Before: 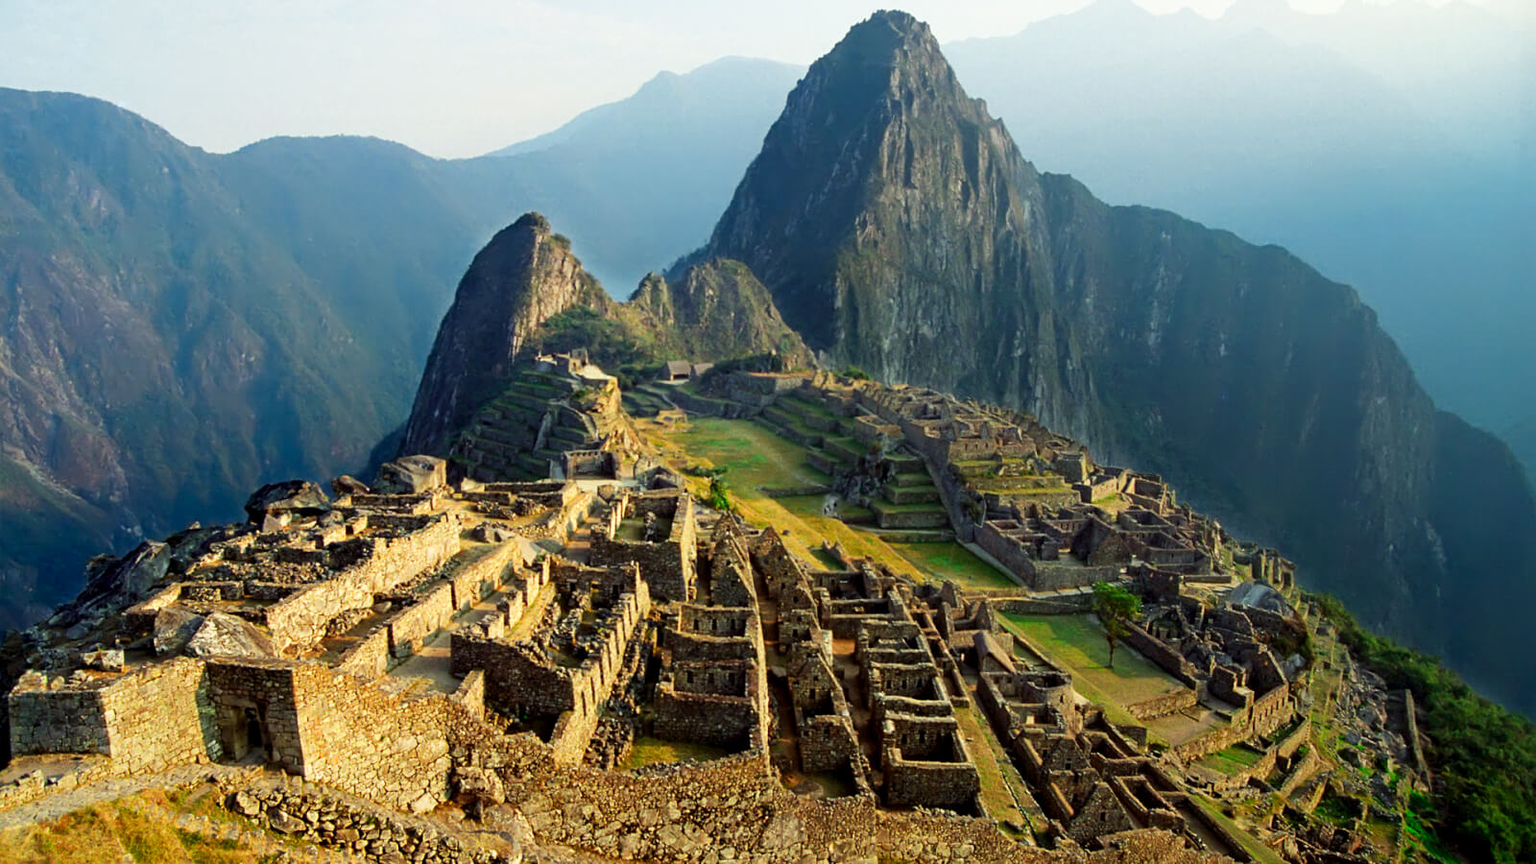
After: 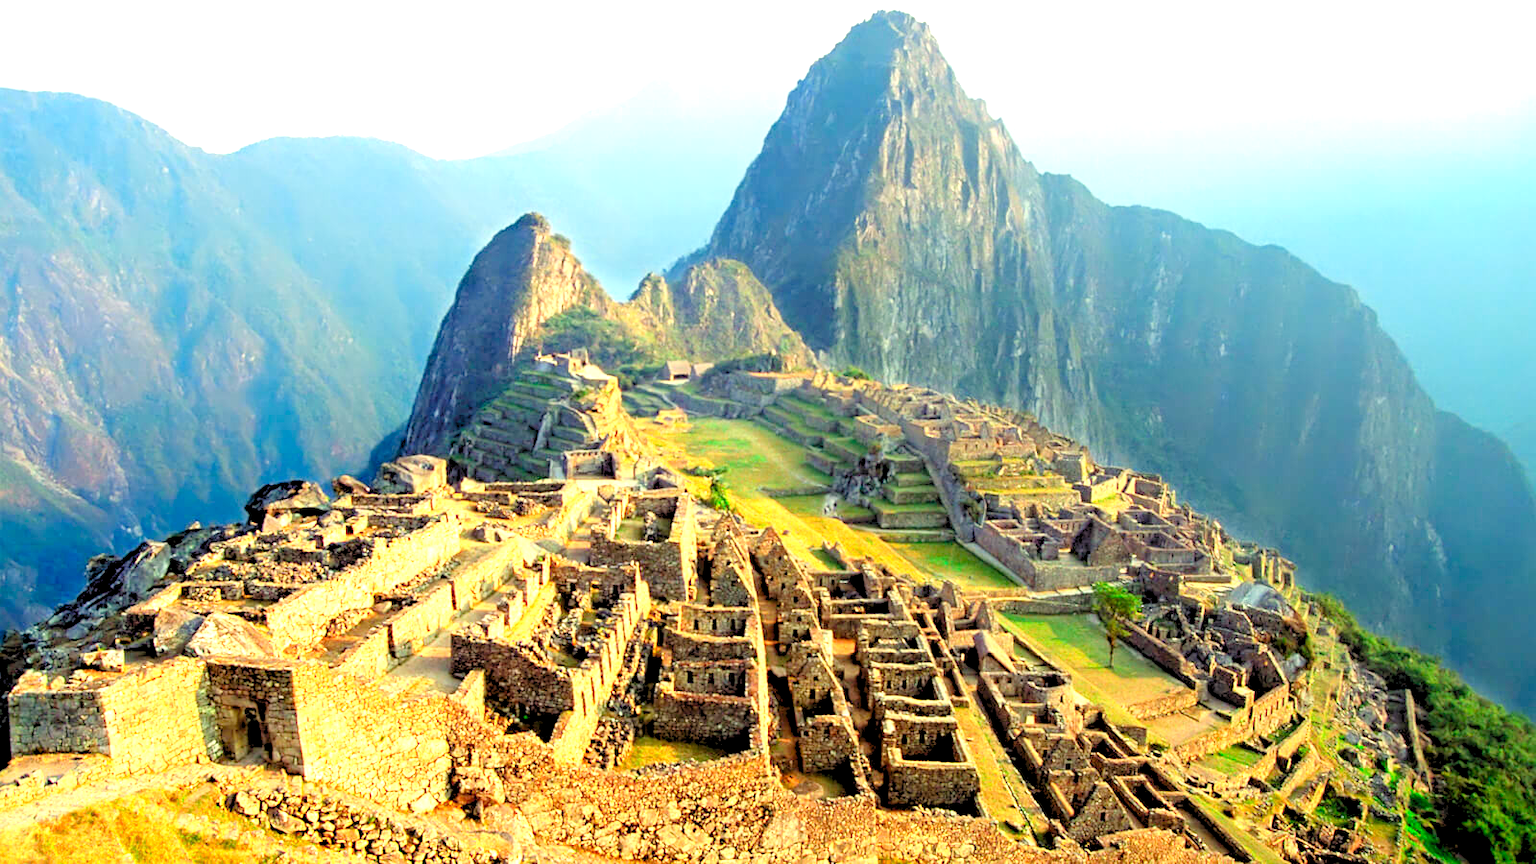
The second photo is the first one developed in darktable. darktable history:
exposure: black level correction 0, exposure 1.1 EV, compensate exposure bias true, compensate highlight preservation false
tone equalizer: on, module defaults
levels: levels [0.072, 0.414, 0.976]
white balance: red 1.045, blue 0.932
